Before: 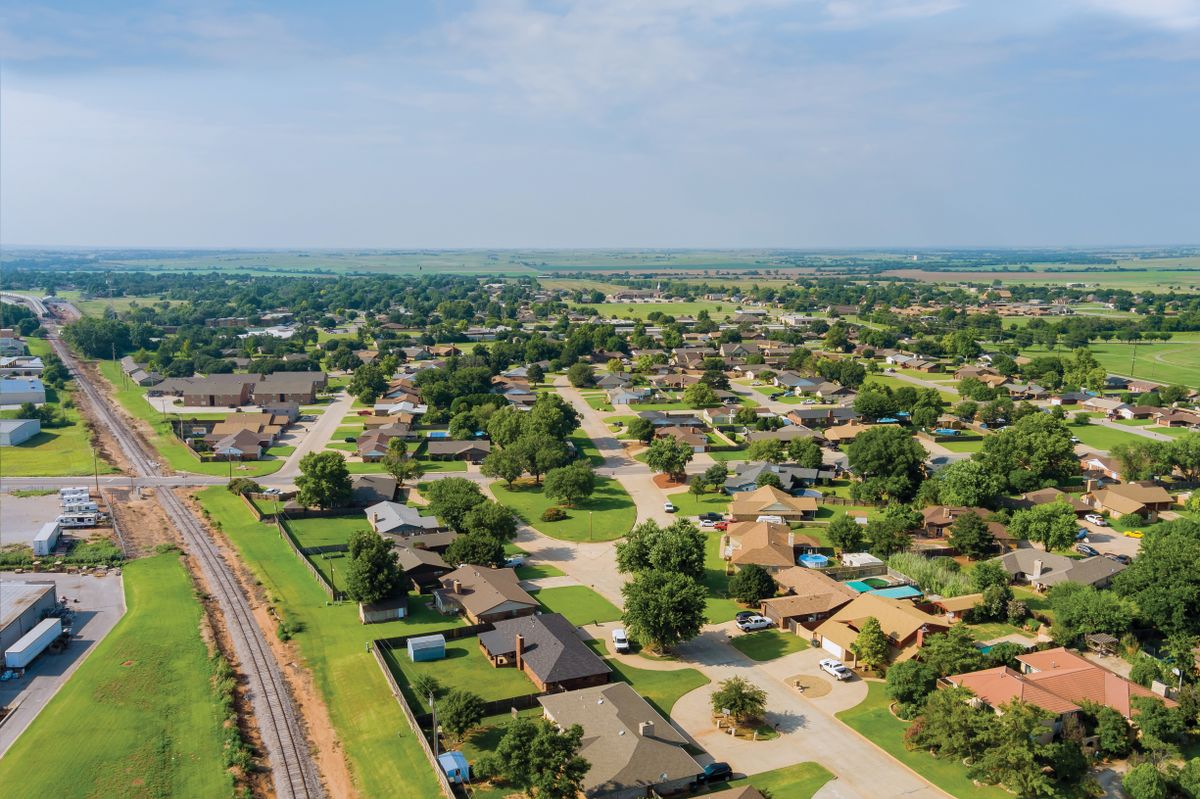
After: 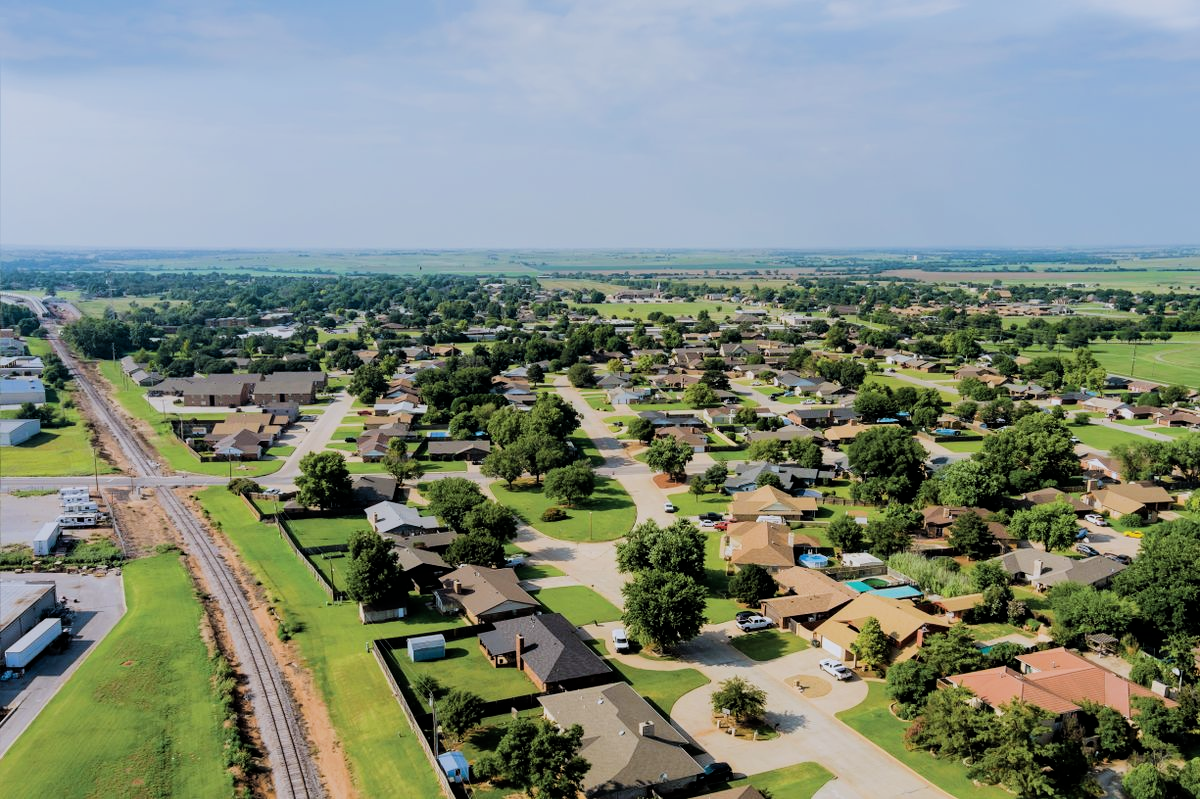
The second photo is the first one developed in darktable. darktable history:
white balance: red 0.976, blue 1.04
filmic rgb: black relative exposure -5 EV, hardness 2.88, contrast 1.3, highlights saturation mix -10%
